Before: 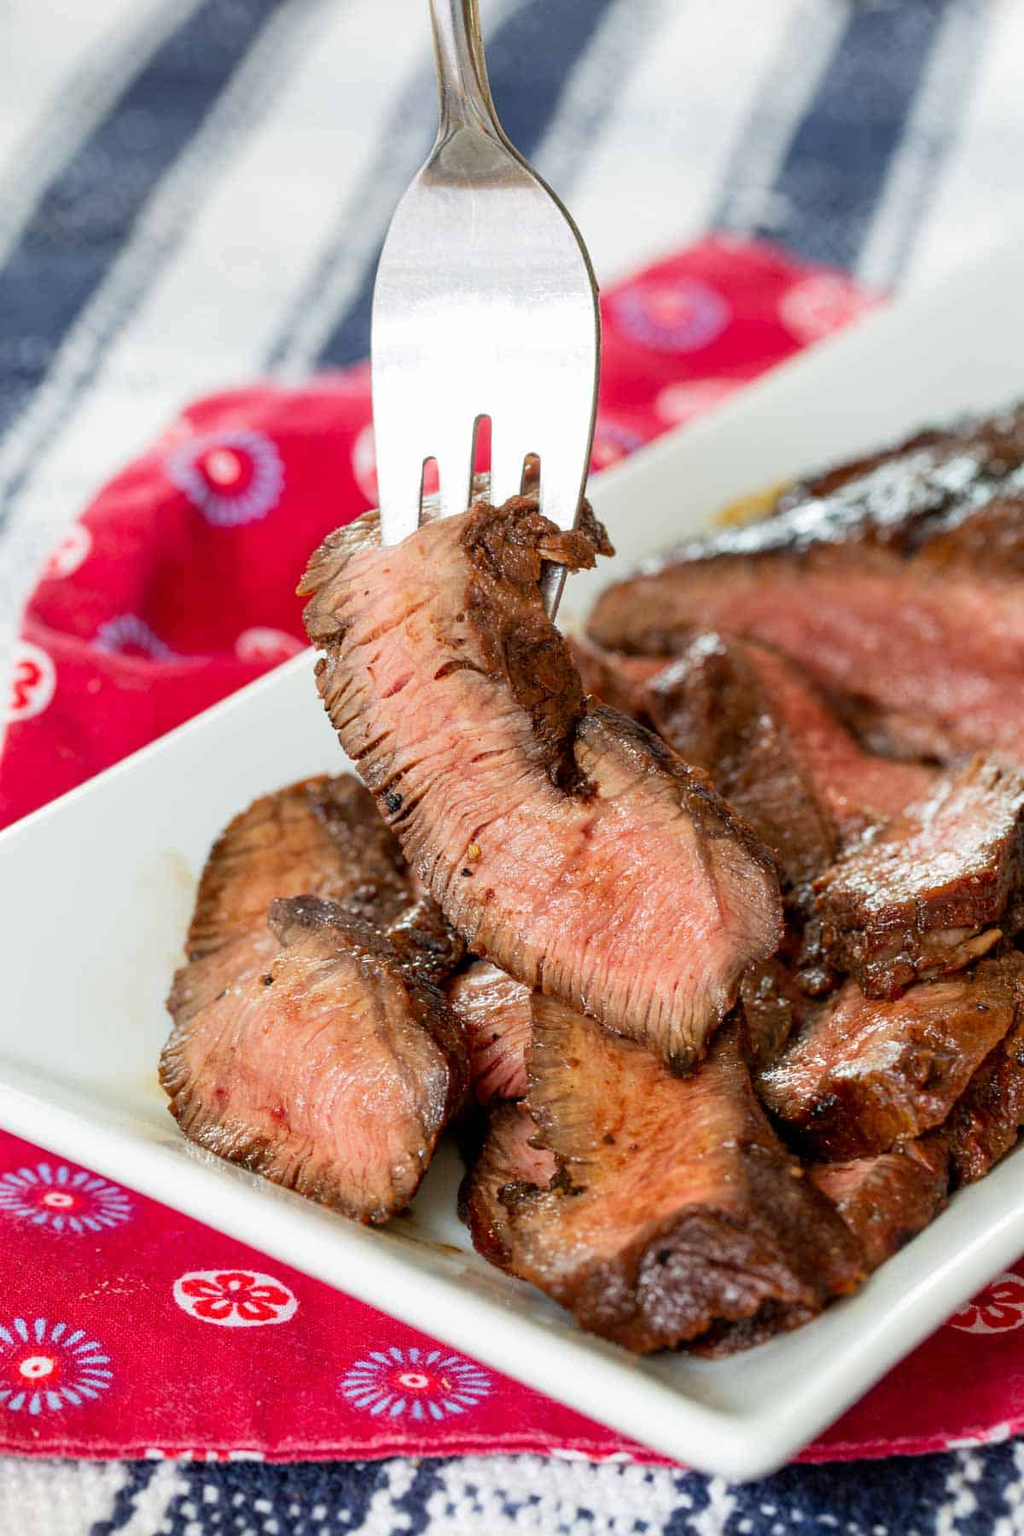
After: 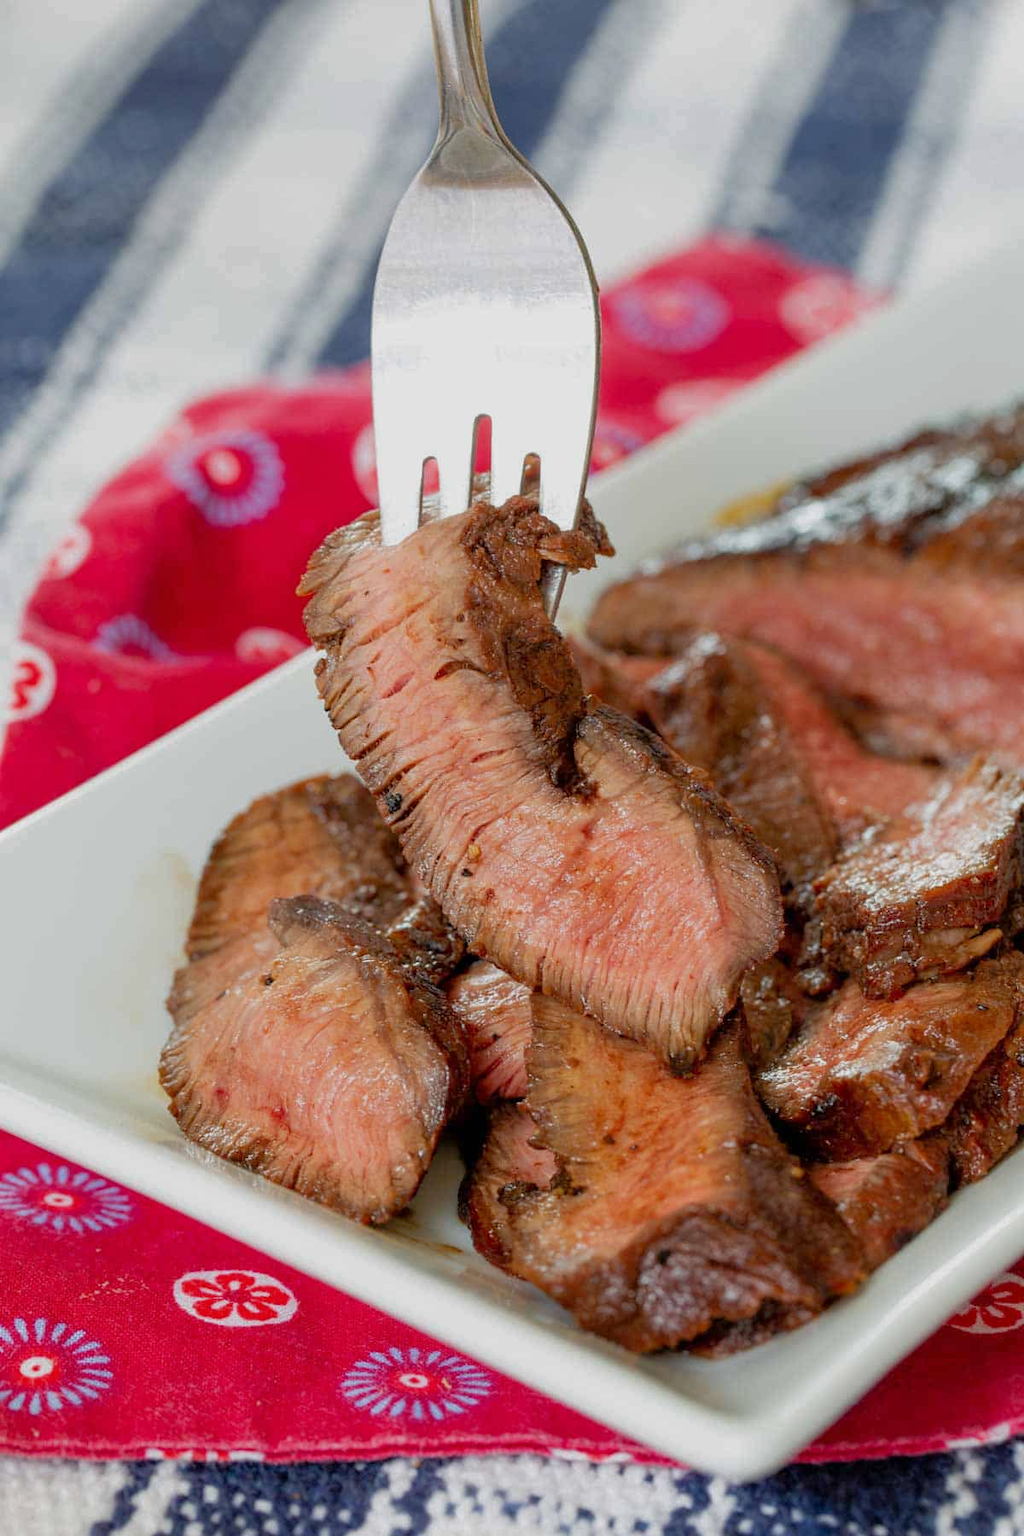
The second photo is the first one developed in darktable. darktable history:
tone equalizer: -8 EV 0.257 EV, -7 EV 0.389 EV, -6 EV 0.413 EV, -5 EV 0.229 EV, -3 EV -0.268 EV, -2 EV -0.412 EV, -1 EV -0.413 EV, +0 EV -0.272 EV, edges refinement/feathering 500, mask exposure compensation -1.57 EV, preserve details no
